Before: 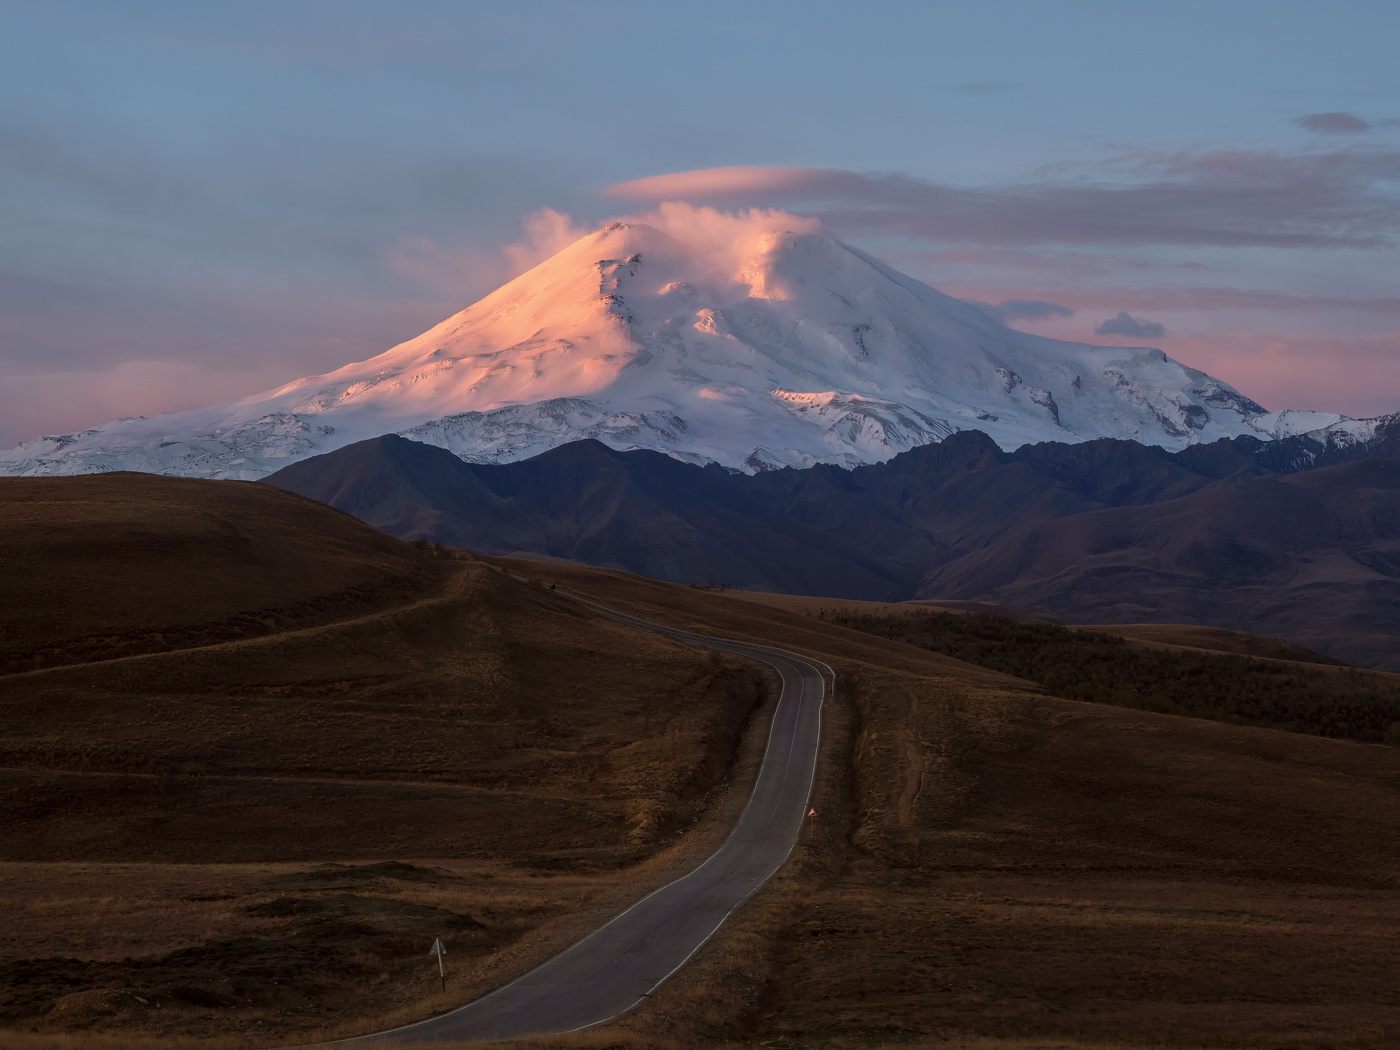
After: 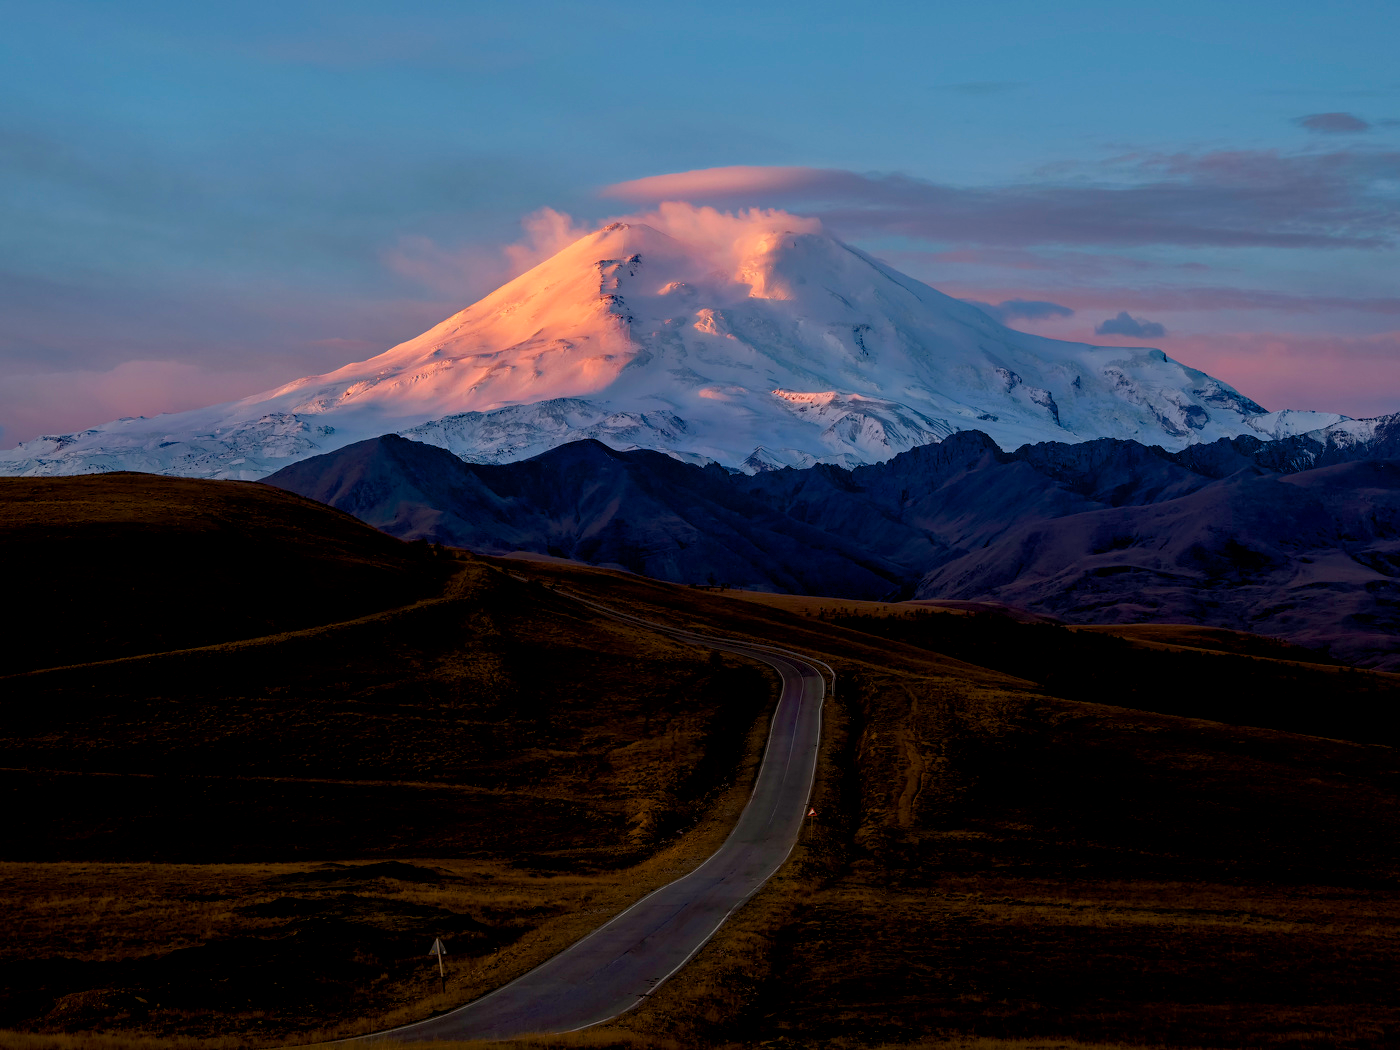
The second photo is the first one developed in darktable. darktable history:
color balance rgb: perceptual saturation grading › global saturation 20%, perceptual saturation grading › highlights 2.68%, perceptual saturation grading › shadows 50%
exposure: black level correction 0.011, compensate highlight preservation false
haze removal: compatibility mode true, adaptive false
